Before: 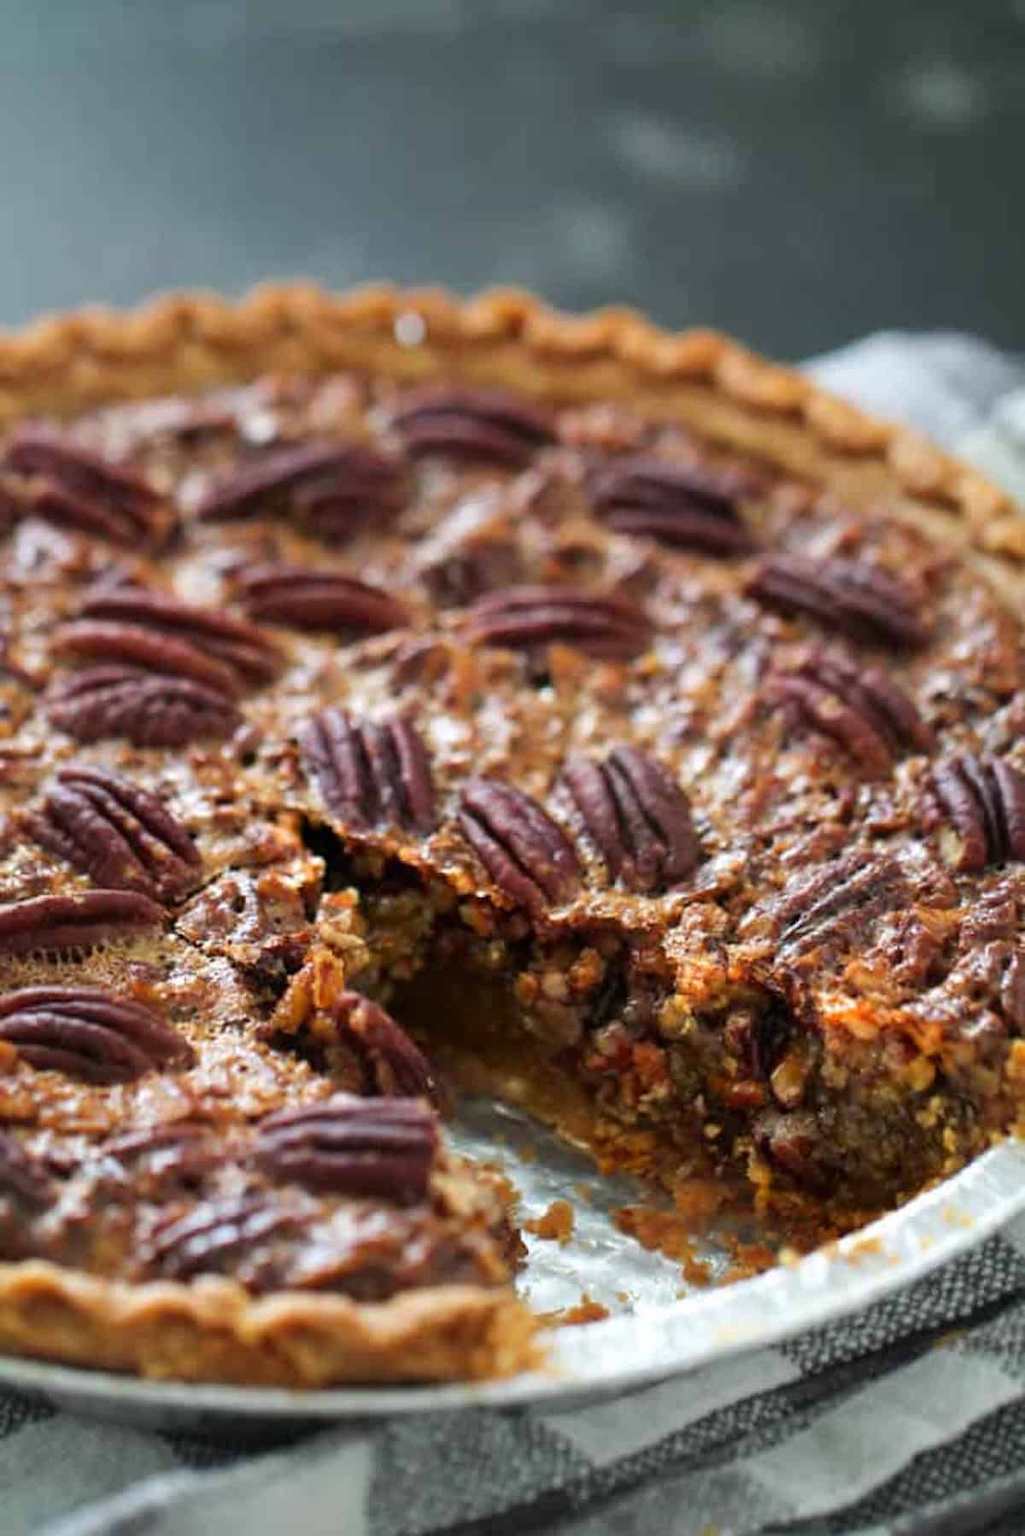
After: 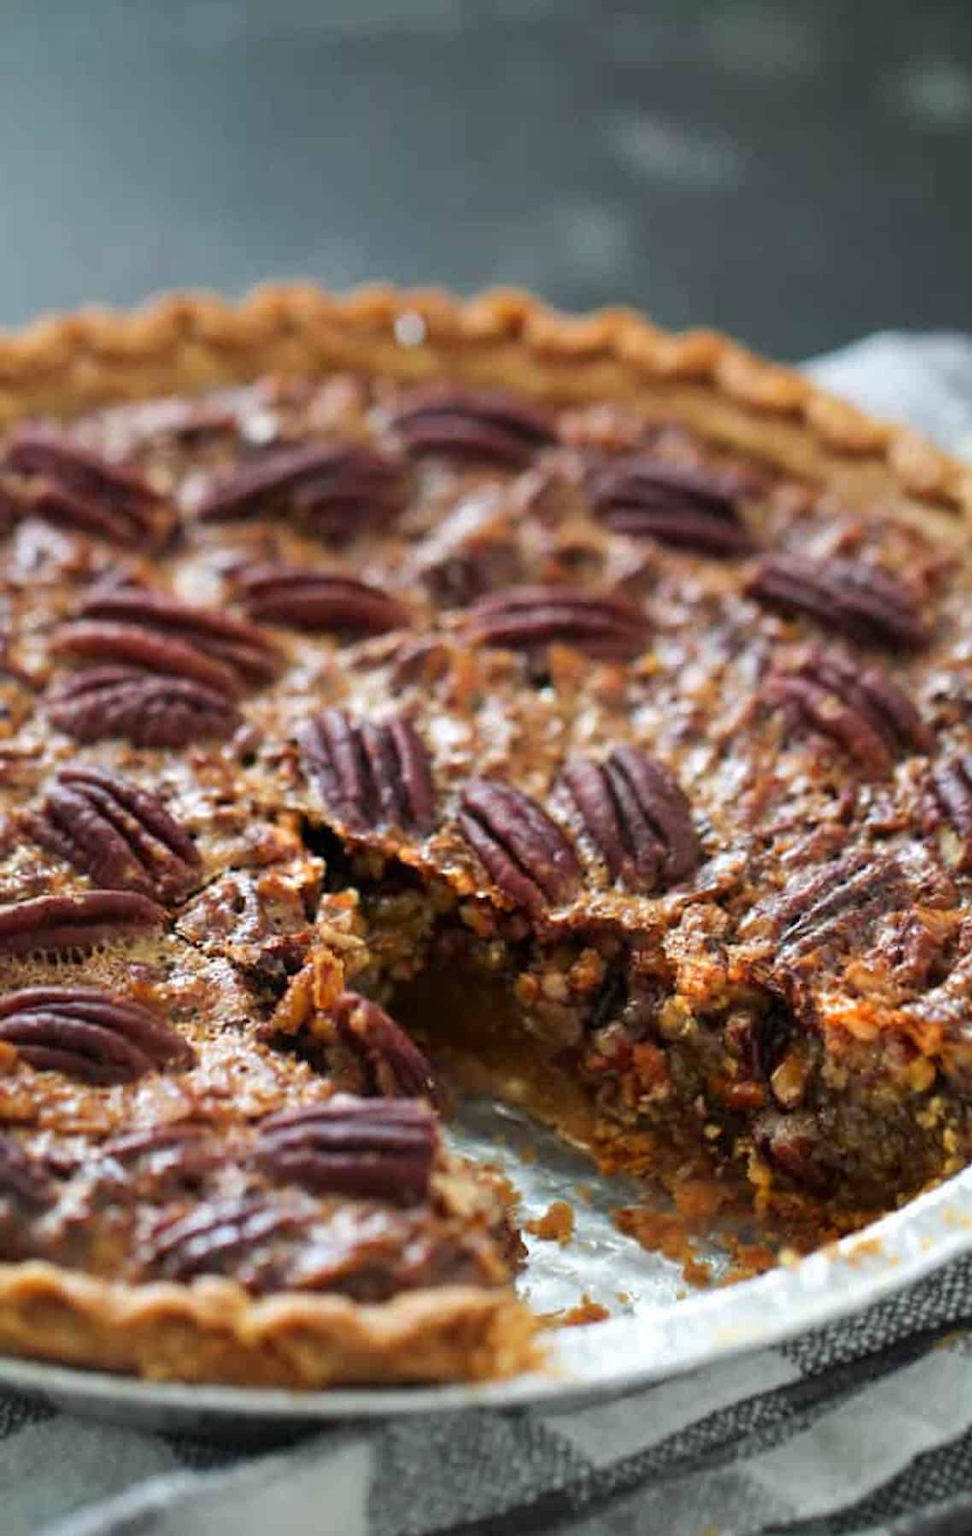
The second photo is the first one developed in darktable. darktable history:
vignetting: fall-off start 100.46%, dithering 8-bit output
crop and rotate: left 0%, right 5.128%
